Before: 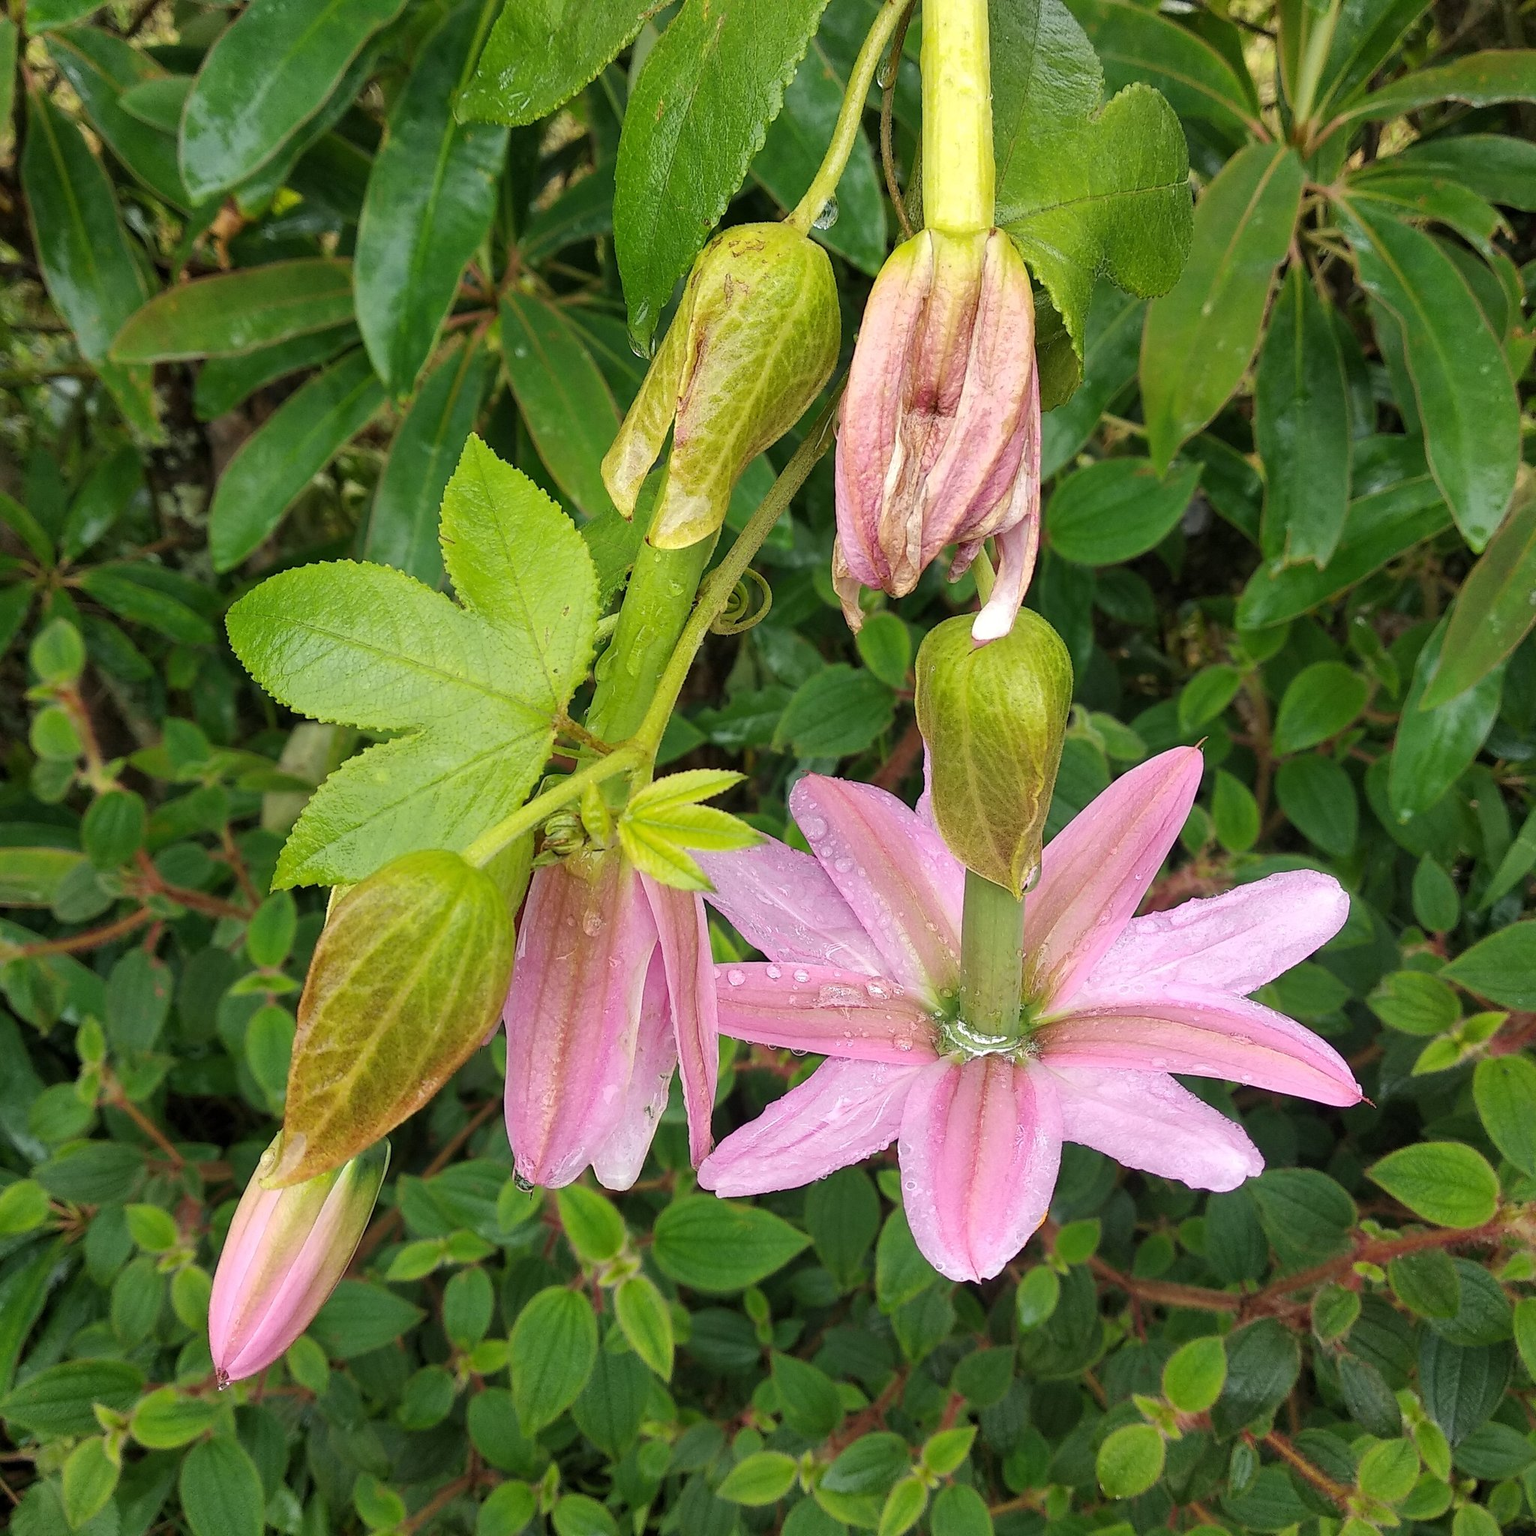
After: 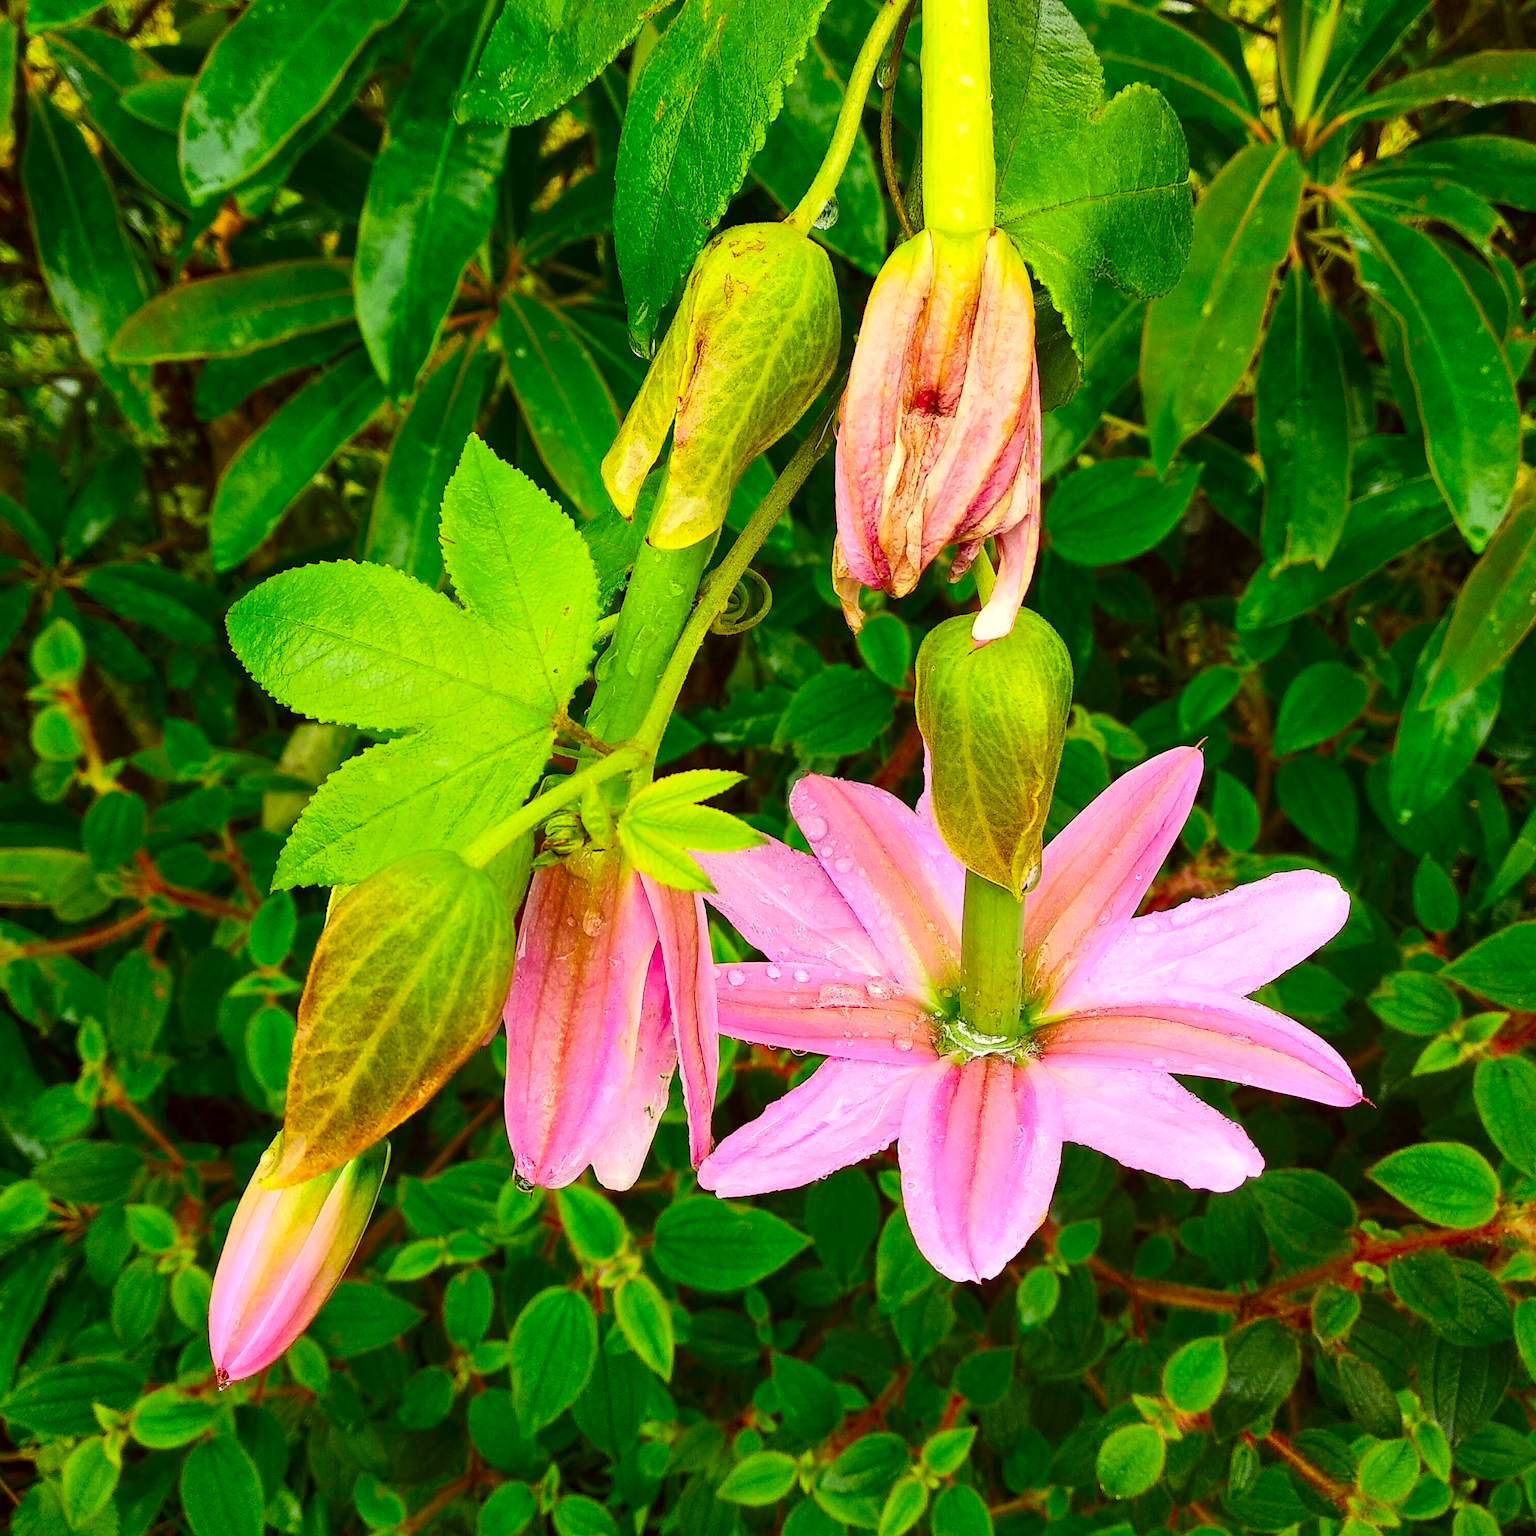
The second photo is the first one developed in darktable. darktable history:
color correction: highlights a* -1.43, highlights b* 10.12, shadows a* 0.395, shadows b* 19.35
contrast brightness saturation: contrast 0.26, brightness 0.02, saturation 0.87
